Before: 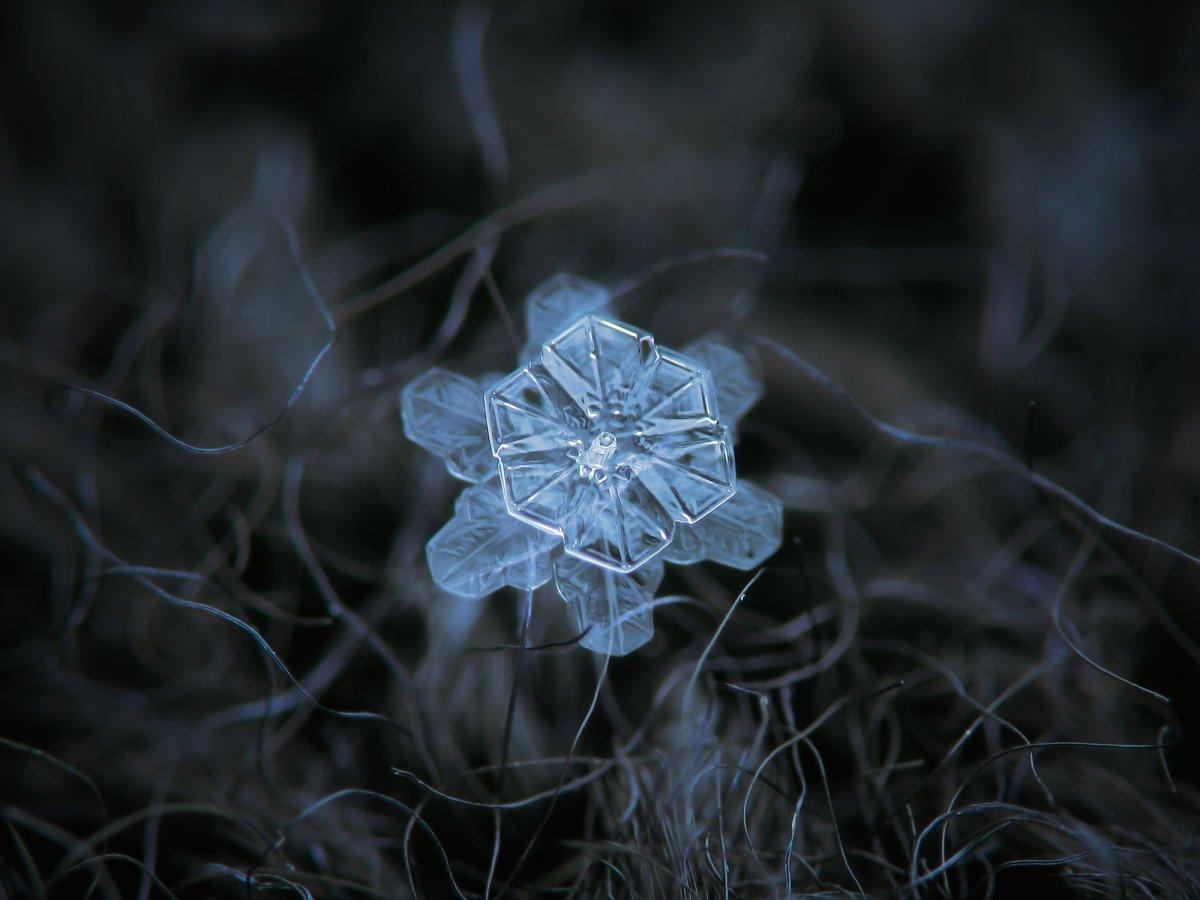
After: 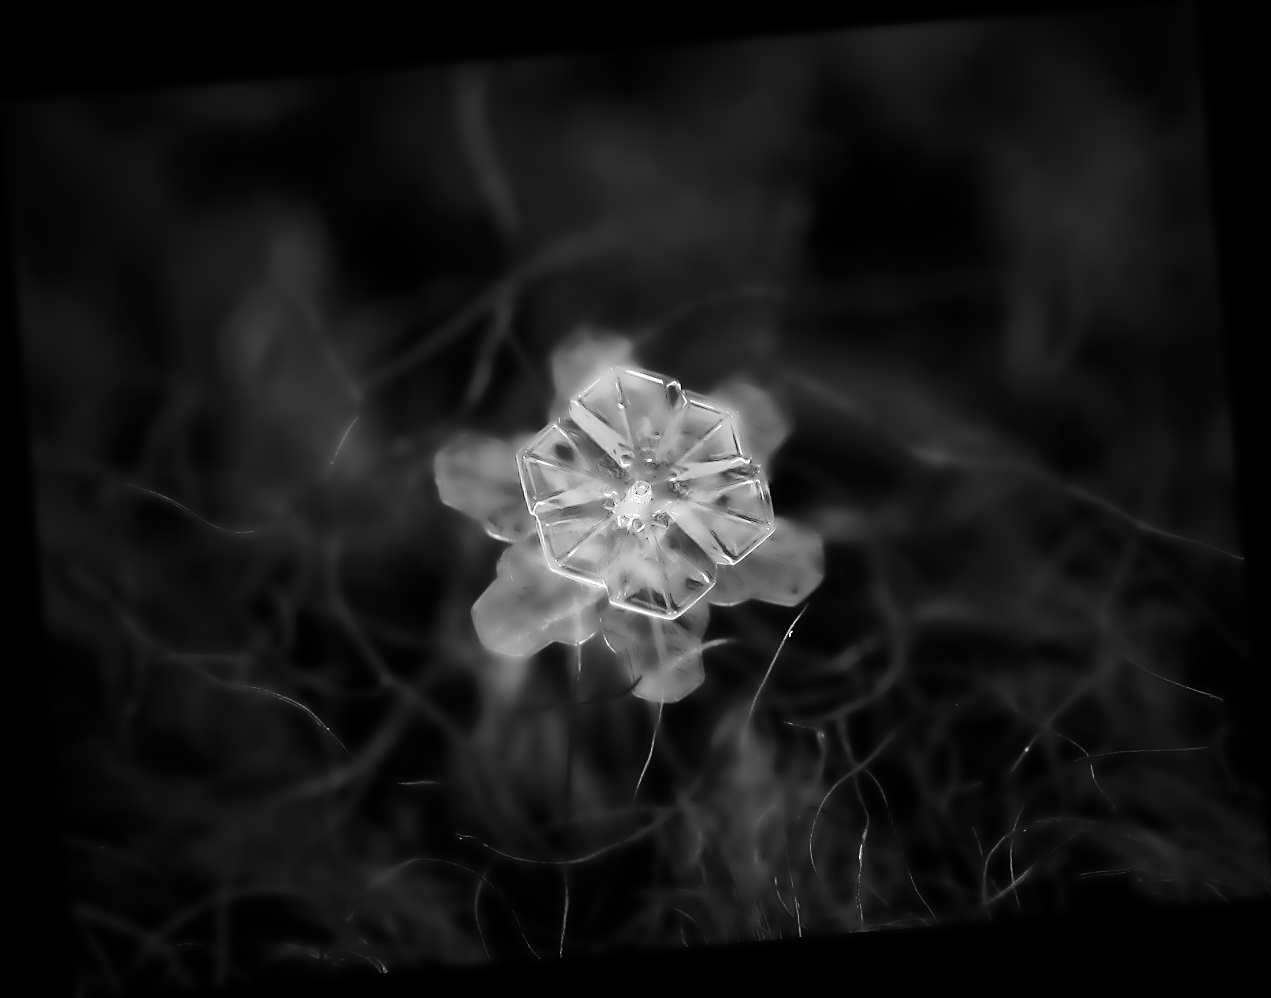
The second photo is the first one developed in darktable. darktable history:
exposure: exposure 0.74 EV, compensate highlight preservation false
color balance rgb: perceptual saturation grading › global saturation 20%, global vibrance 20%
contrast brightness saturation: contrast 0.19, brightness -0.11, saturation 0.21
sharpen: on, module defaults
lowpass: radius 4, soften with bilateral filter, unbound 0
rotate and perspective: rotation -4.86°, automatic cropping off
monochrome: a -4.13, b 5.16, size 1
rgb levels: mode RGB, independent channels, levels [[0, 0.5, 1], [0, 0.521, 1], [0, 0.536, 1]]
